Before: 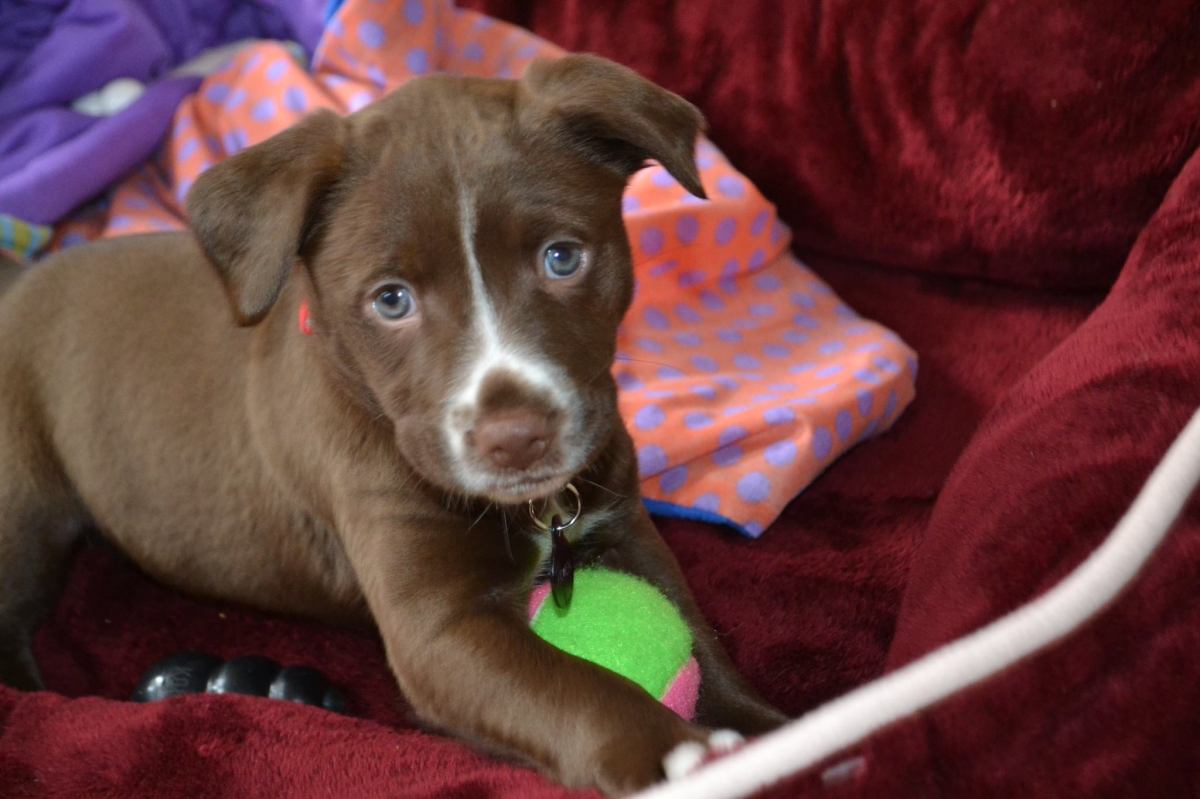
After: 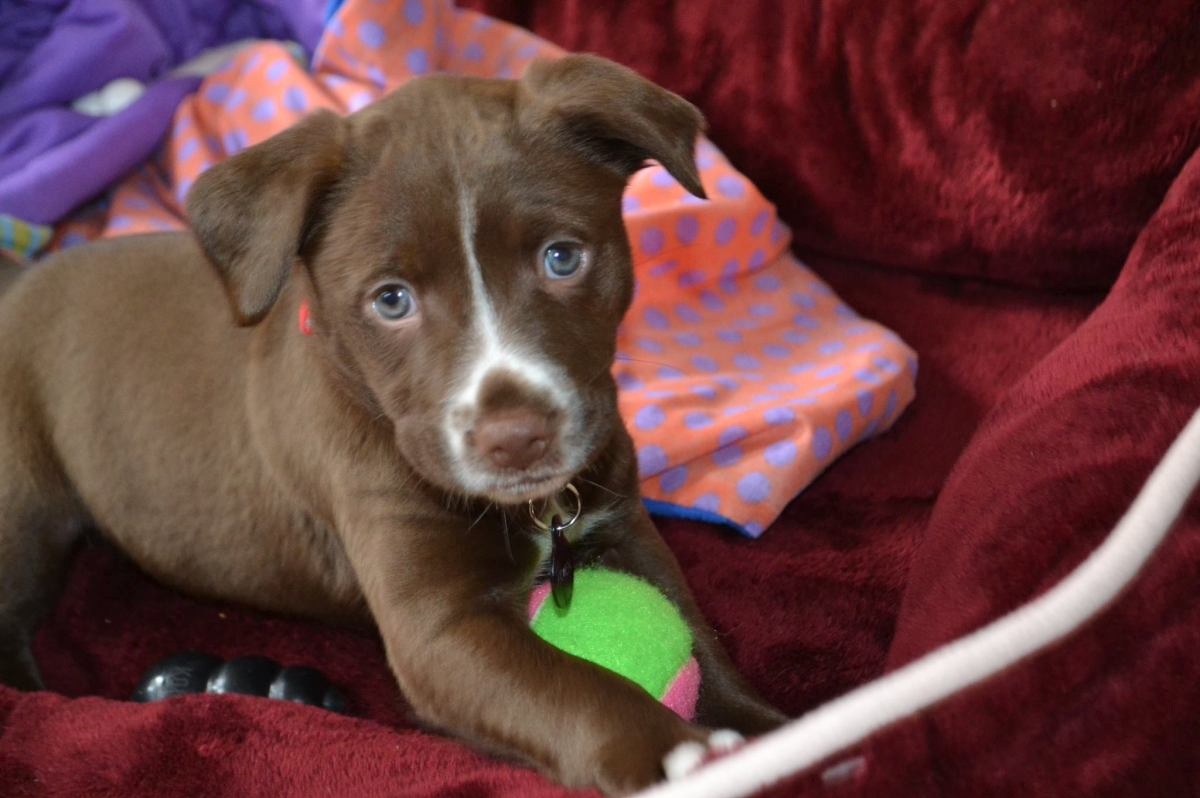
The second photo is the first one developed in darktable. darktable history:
crop: bottom 0.071%
shadows and highlights: shadows 20.91, highlights -35.45, soften with gaussian
